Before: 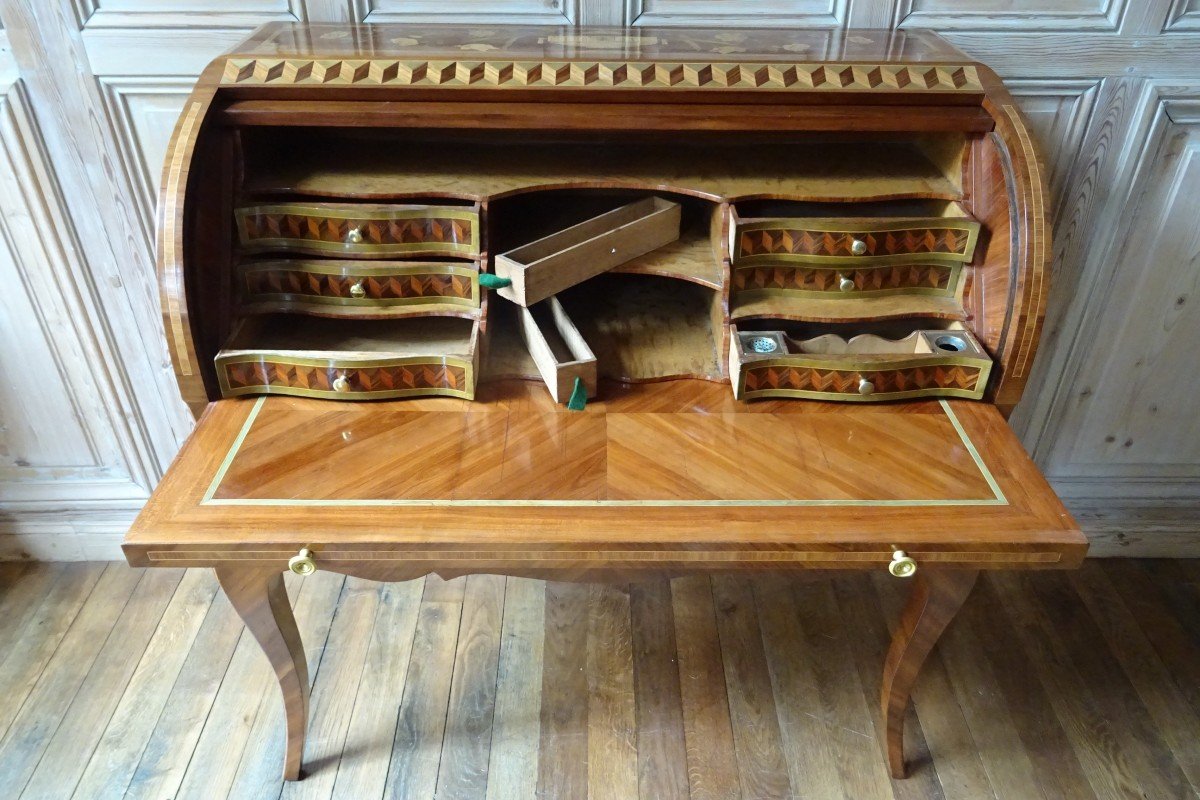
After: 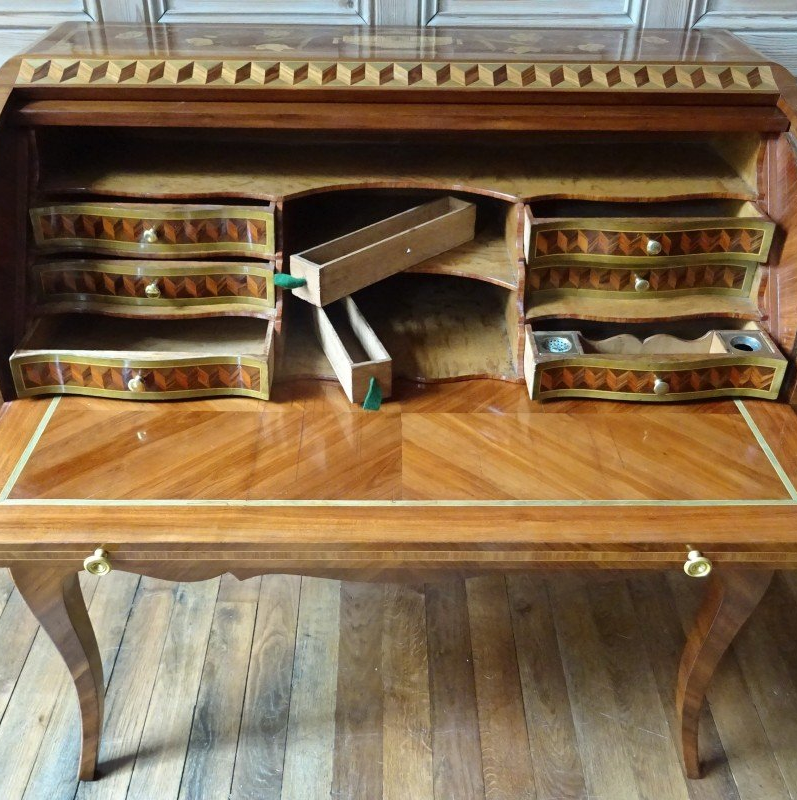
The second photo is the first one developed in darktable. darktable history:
shadows and highlights: low approximation 0.01, soften with gaussian
crop: left 17.11%, right 16.441%
